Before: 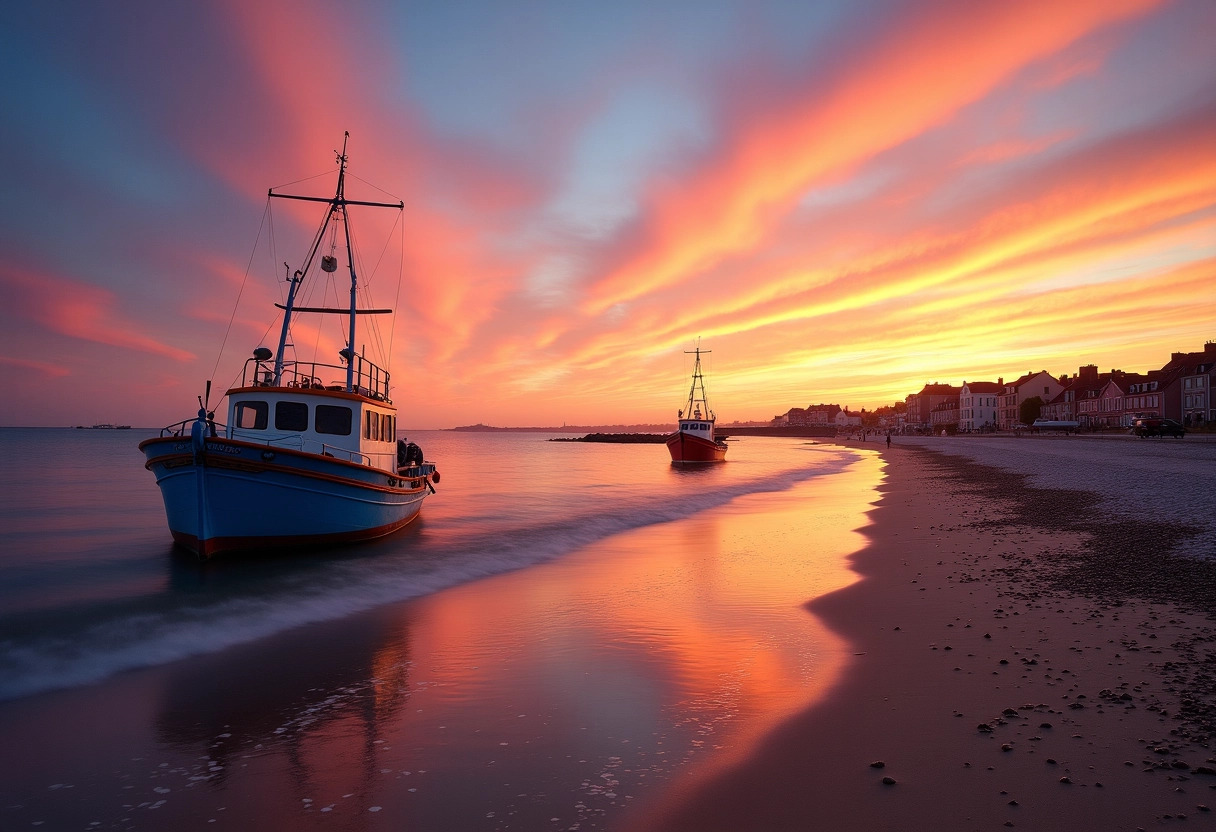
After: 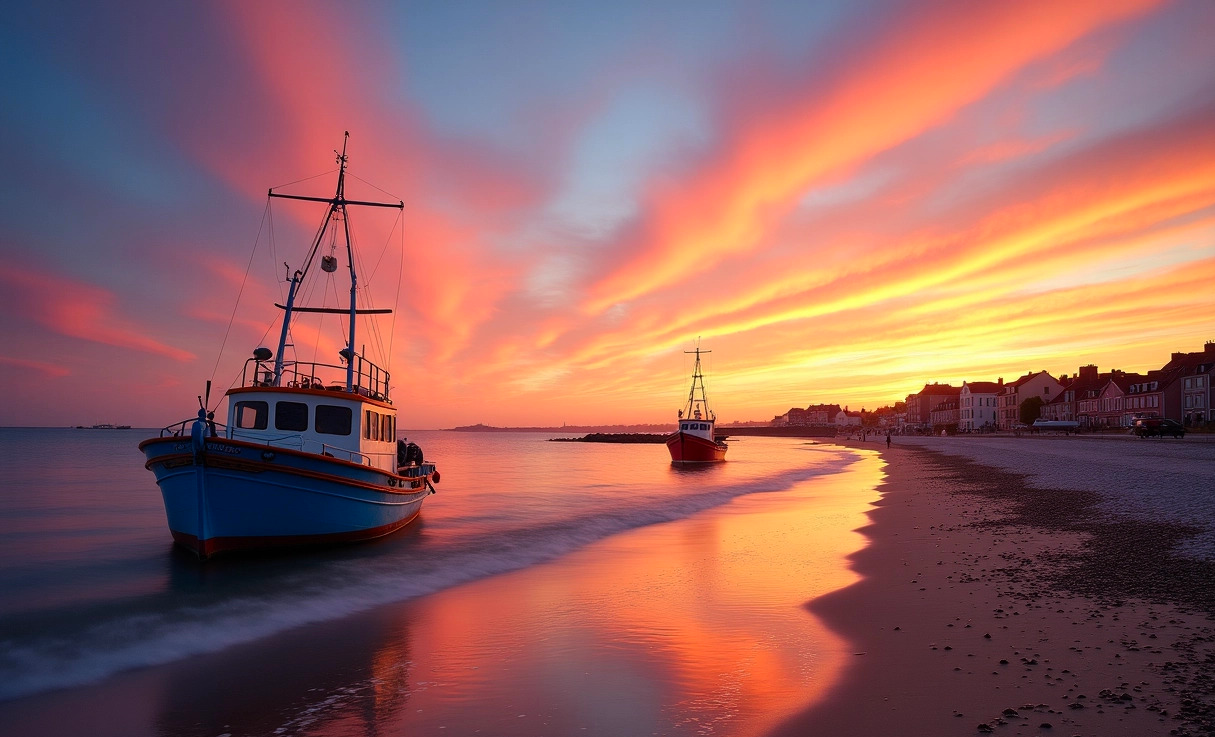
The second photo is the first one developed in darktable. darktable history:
contrast brightness saturation: saturation 0.096
crop and rotate: top 0%, bottom 11.362%
